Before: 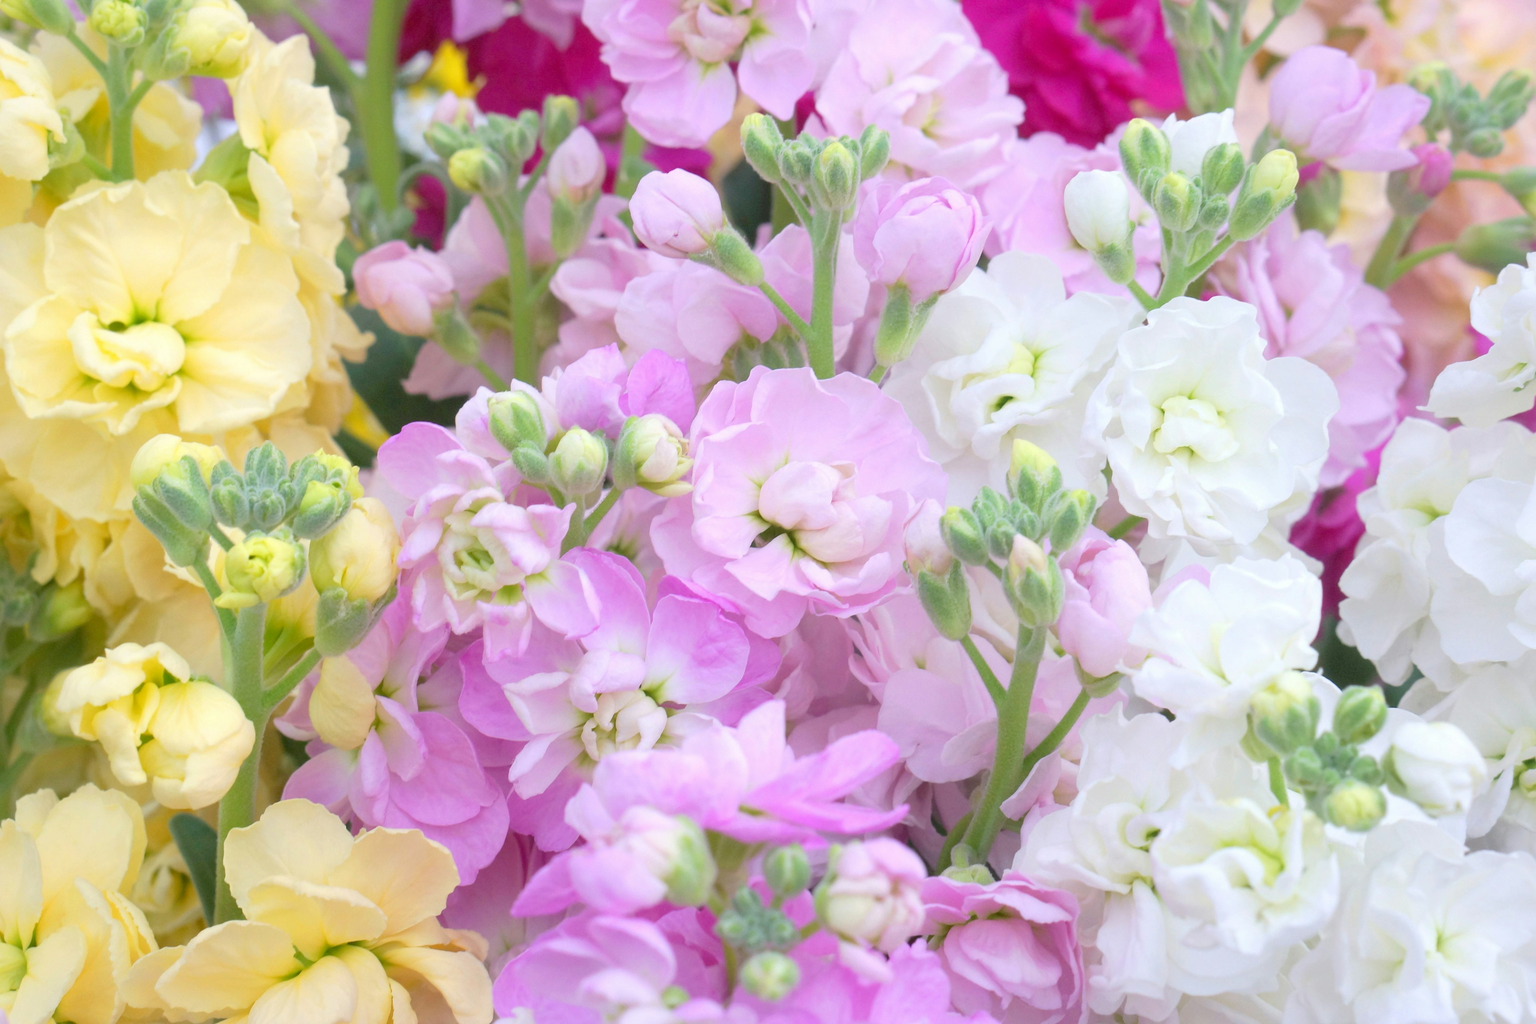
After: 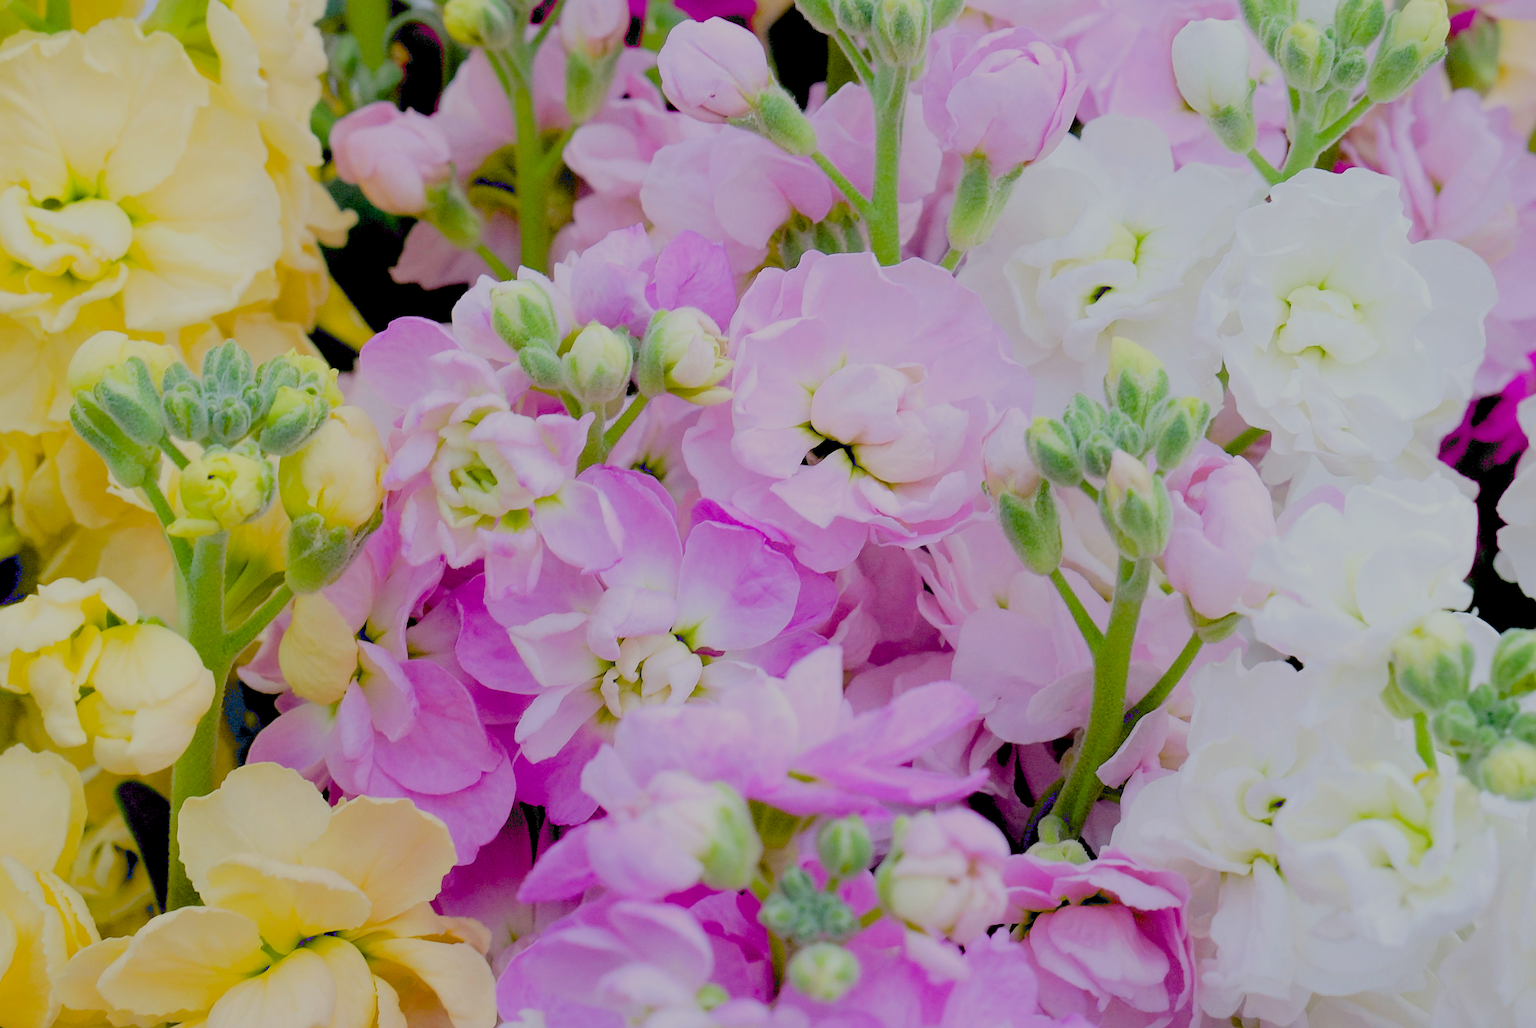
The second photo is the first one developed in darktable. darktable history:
filmic rgb: middle gray luminance 18.08%, black relative exposure -7.52 EV, white relative exposure 8.46 EV, target black luminance 0%, hardness 2.23, latitude 18.61%, contrast 0.89, highlights saturation mix 3.88%, shadows ↔ highlights balance 10.58%
crop and rotate: left 4.806%, top 15.113%, right 10.65%
exposure: black level correction 0.099, exposure -0.089 EV, compensate highlight preservation false
sharpen: on, module defaults
